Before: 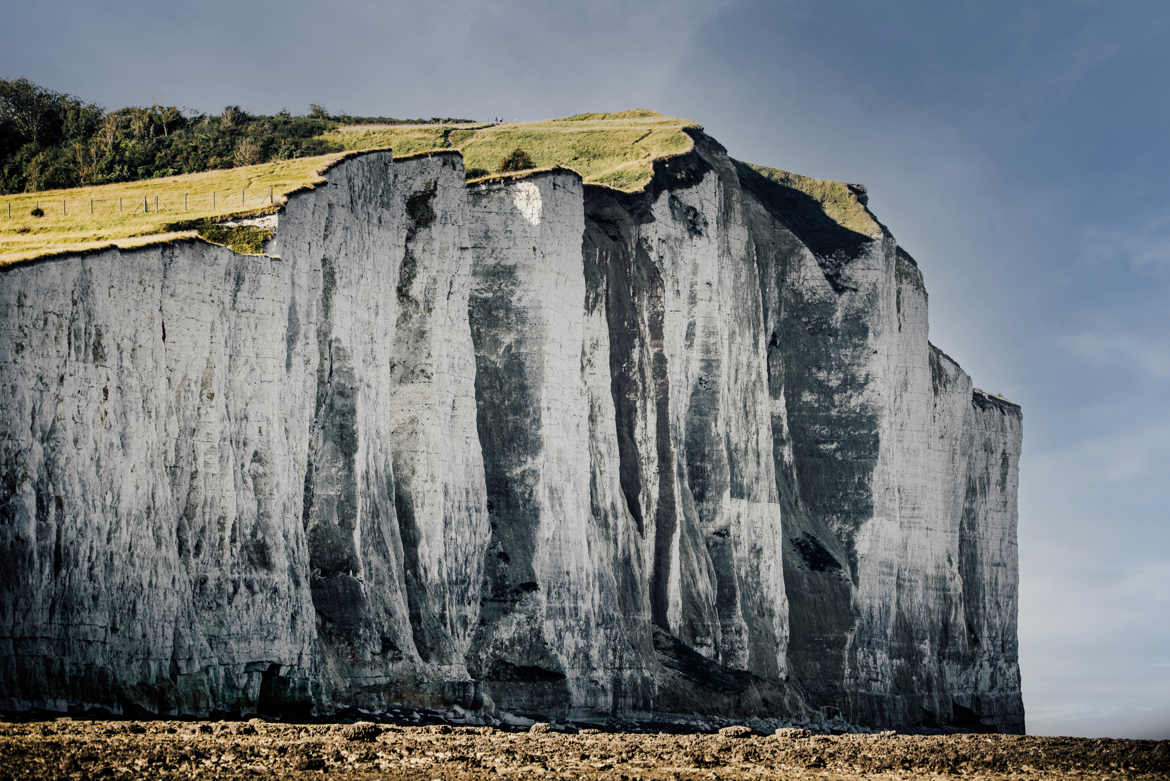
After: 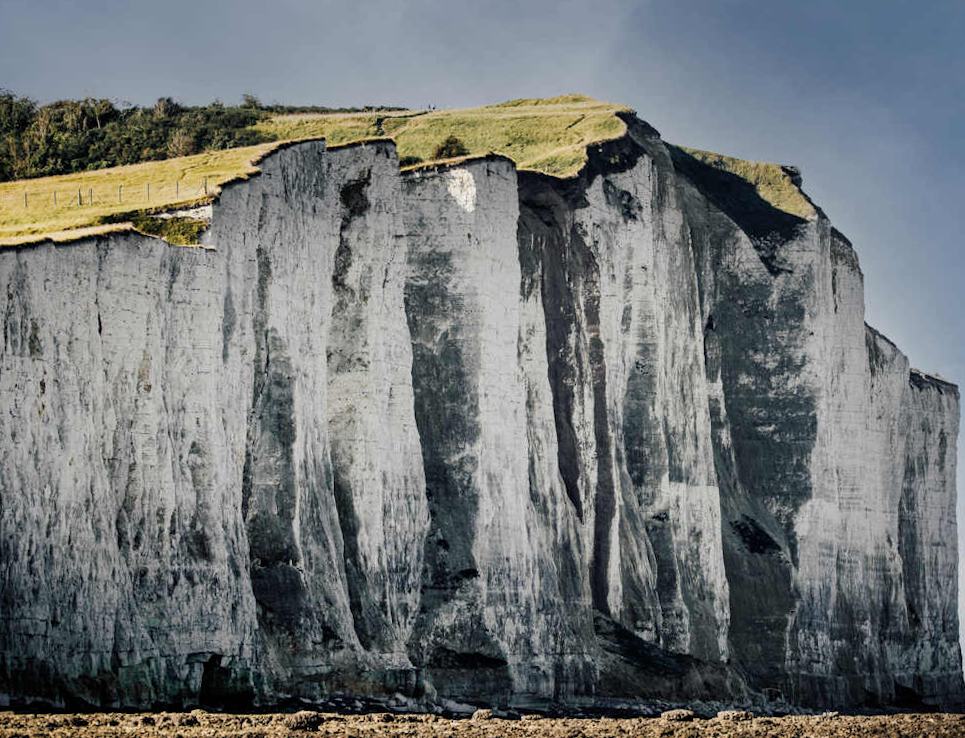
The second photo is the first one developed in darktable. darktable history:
crop and rotate: angle 0.887°, left 4.382%, top 0.801%, right 11.232%, bottom 2.403%
